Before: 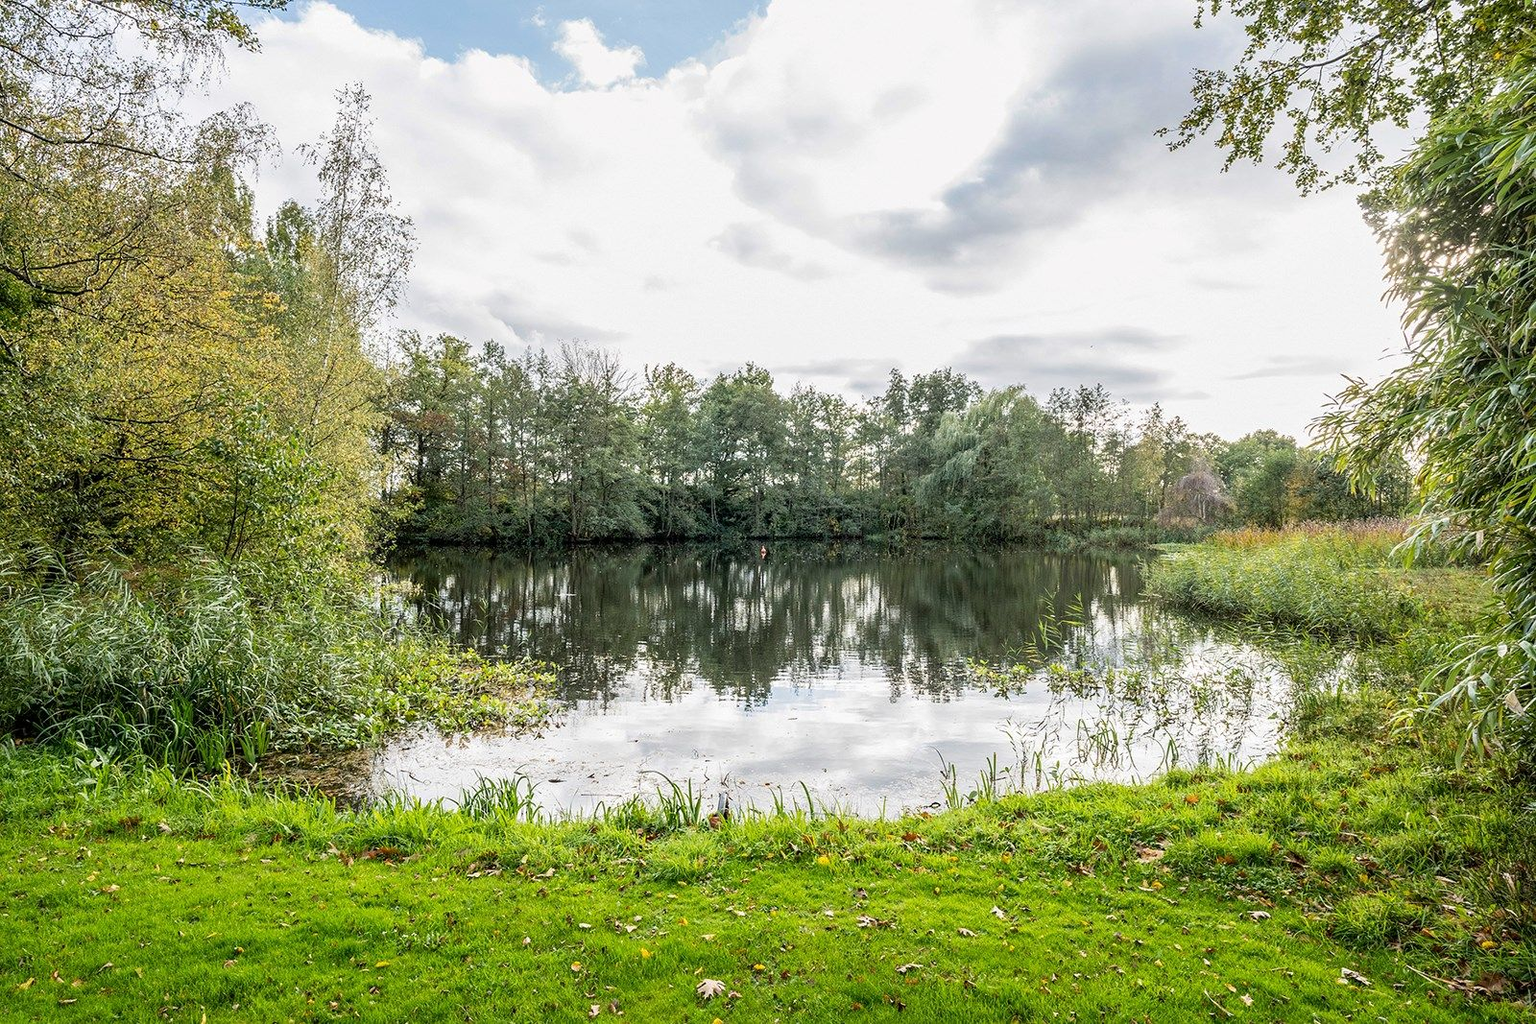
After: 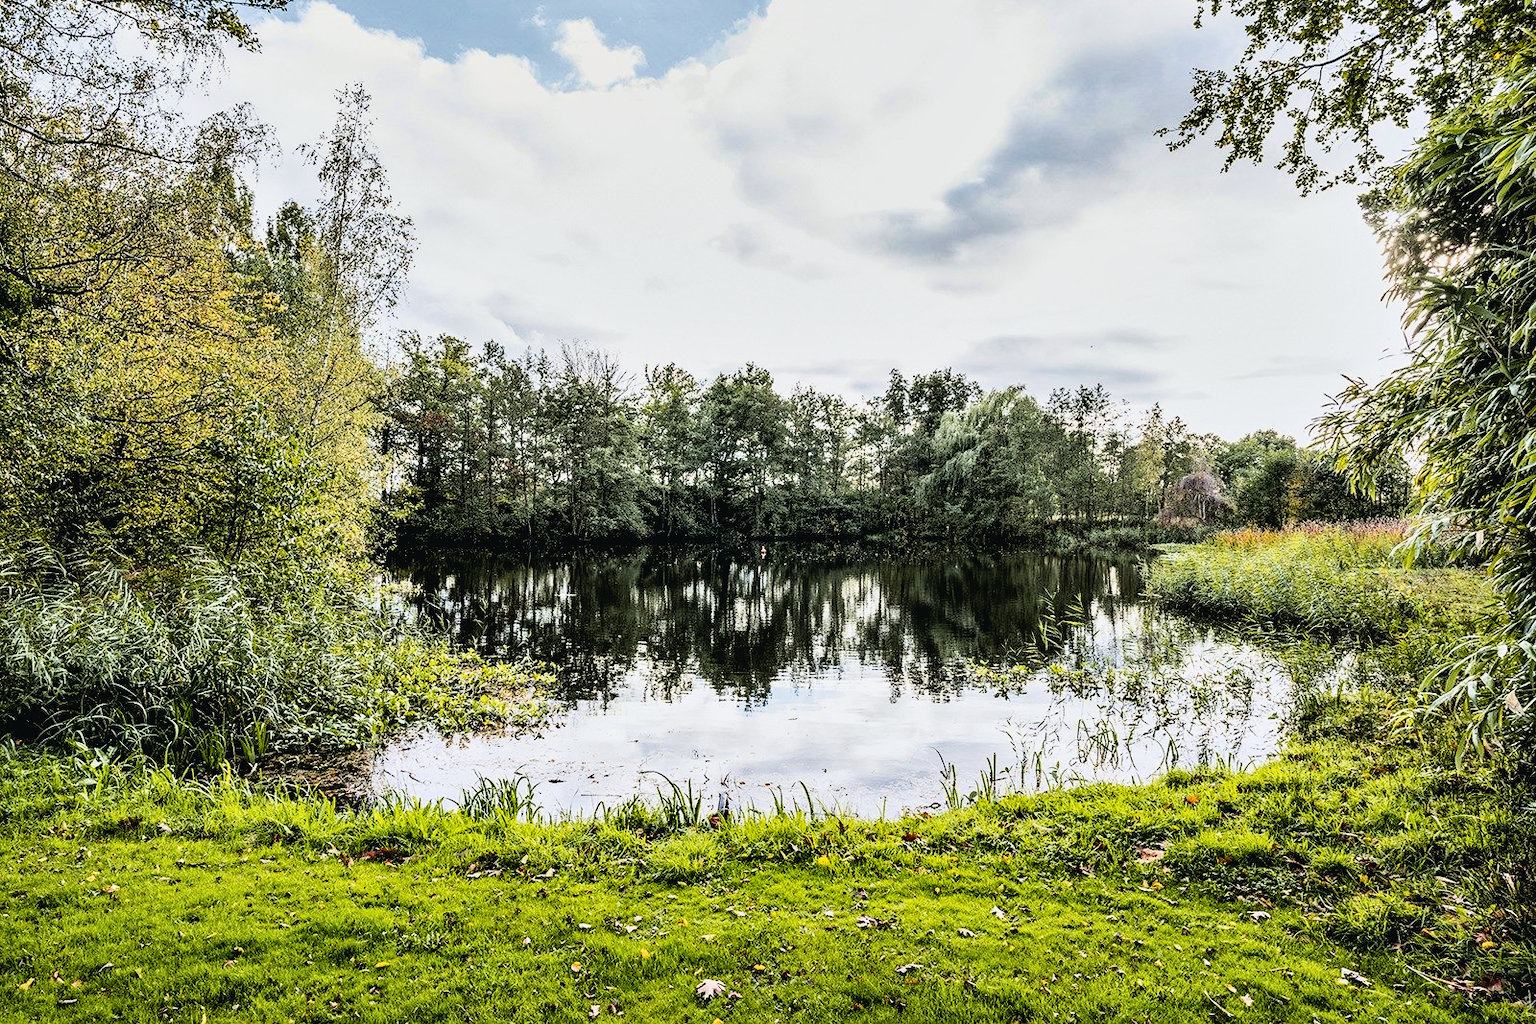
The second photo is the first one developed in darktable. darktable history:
contrast equalizer: octaves 7, y [[0.6 ×6], [0.55 ×6], [0 ×6], [0 ×6], [0 ×6]]
tone curve: curves: ch0 [(0, 0.024) (0.119, 0.146) (0.474, 0.464) (0.718, 0.721) (0.817, 0.839) (1, 0.998)]; ch1 [(0, 0) (0.377, 0.416) (0.439, 0.451) (0.477, 0.477) (0.501, 0.497) (0.538, 0.544) (0.58, 0.602) (0.664, 0.676) (0.783, 0.804) (1, 1)]; ch2 [(0, 0) (0.38, 0.405) (0.463, 0.456) (0.498, 0.497) (0.524, 0.535) (0.578, 0.576) (0.648, 0.665) (1, 1)], color space Lab, independent channels, preserve colors none
filmic rgb: black relative exposure -5 EV, white relative exposure 3.99 EV, threshold 3.06 EV, hardness 2.9, contrast 1.401, enable highlight reconstruction true
